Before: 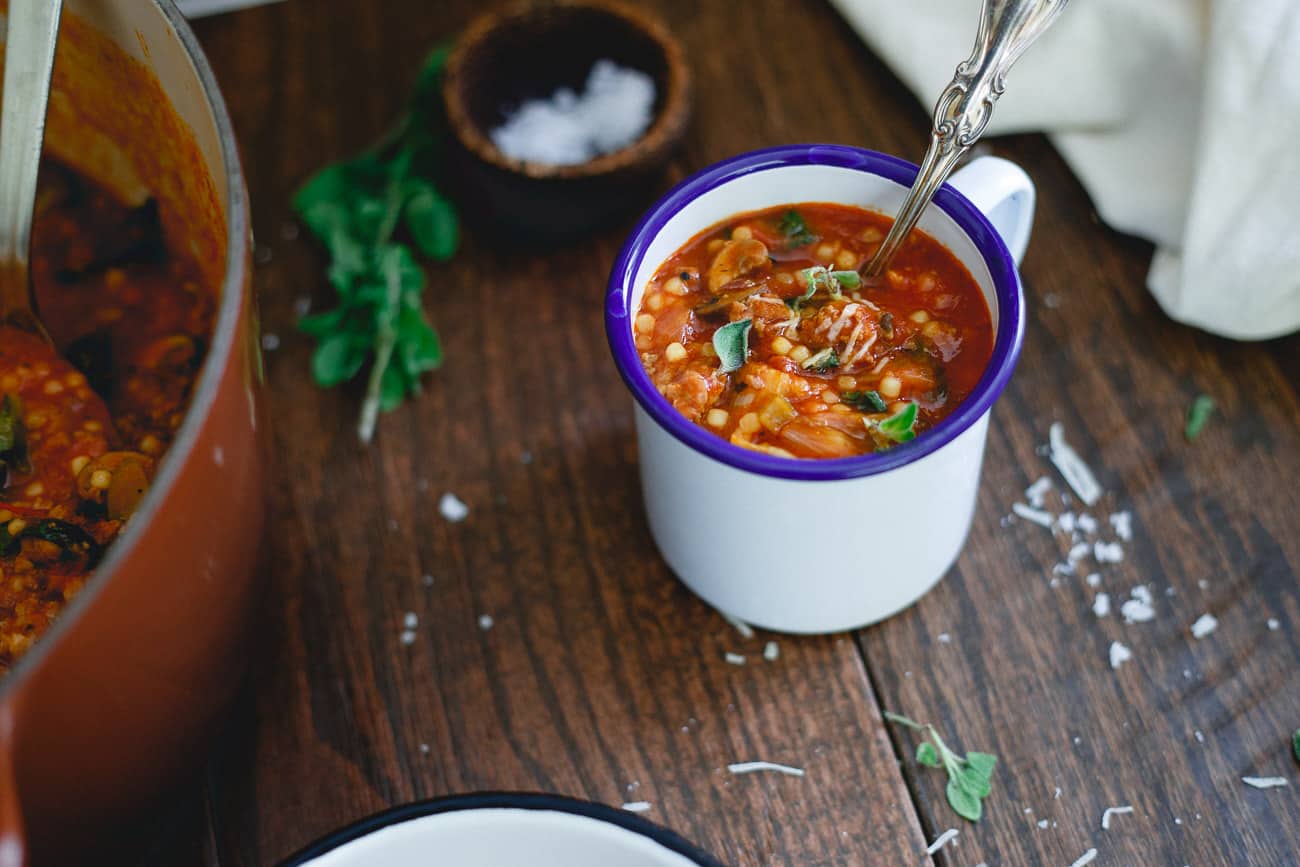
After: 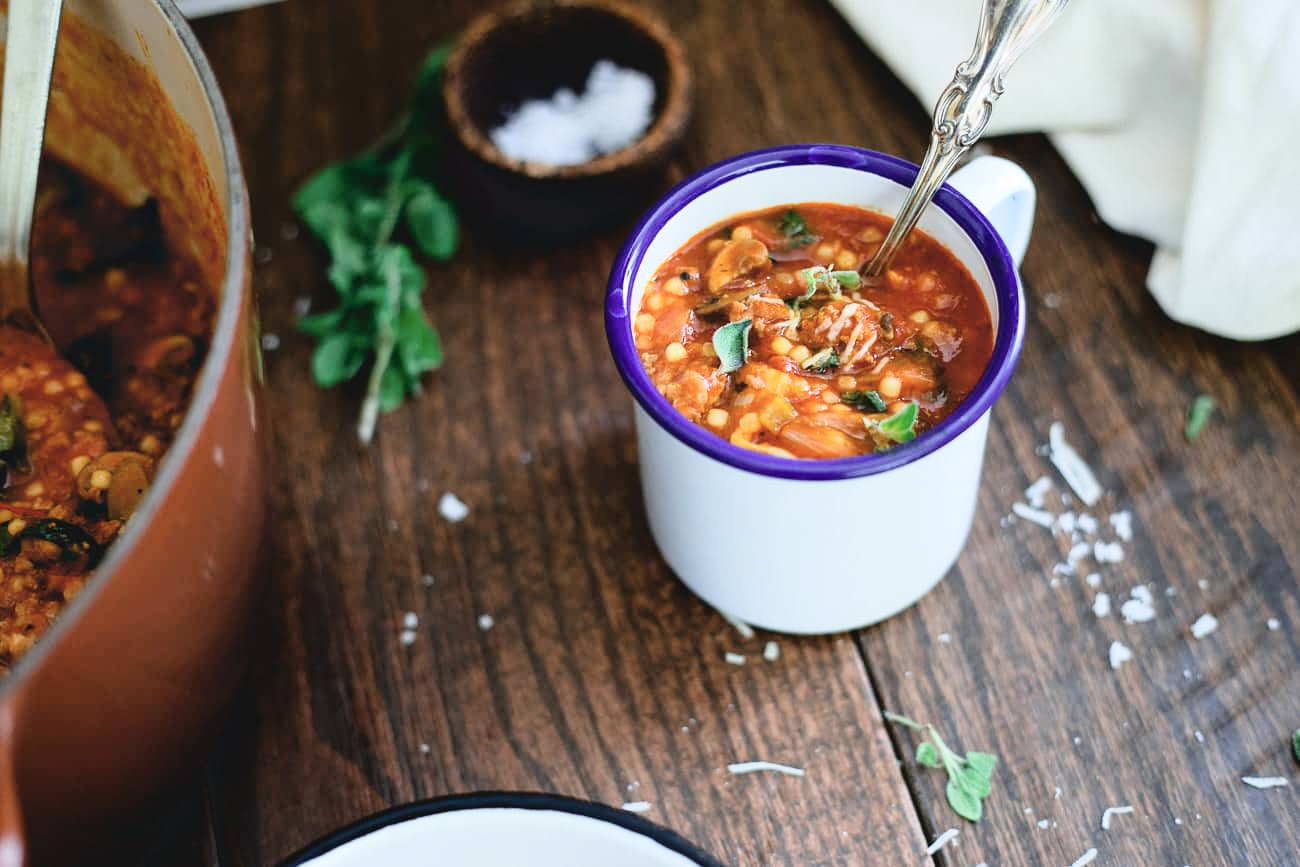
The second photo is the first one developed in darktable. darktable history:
tone curve: curves: ch0 [(0, 0) (0.003, 0.003) (0.011, 0.01) (0.025, 0.023) (0.044, 0.041) (0.069, 0.064) (0.1, 0.094) (0.136, 0.143) (0.177, 0.205) (0.224, 0.281) (0.277, 0.367) (0.335, 0.457) (0.399, 0.542) (0.468, 0.629) (0.543, 0.711) (0.623, 0.788) (0.709, 0.863) (0.801, 0.912) (0.898, 0.955) (1, 1)], color space Lab, independent channels, preserve colors none
